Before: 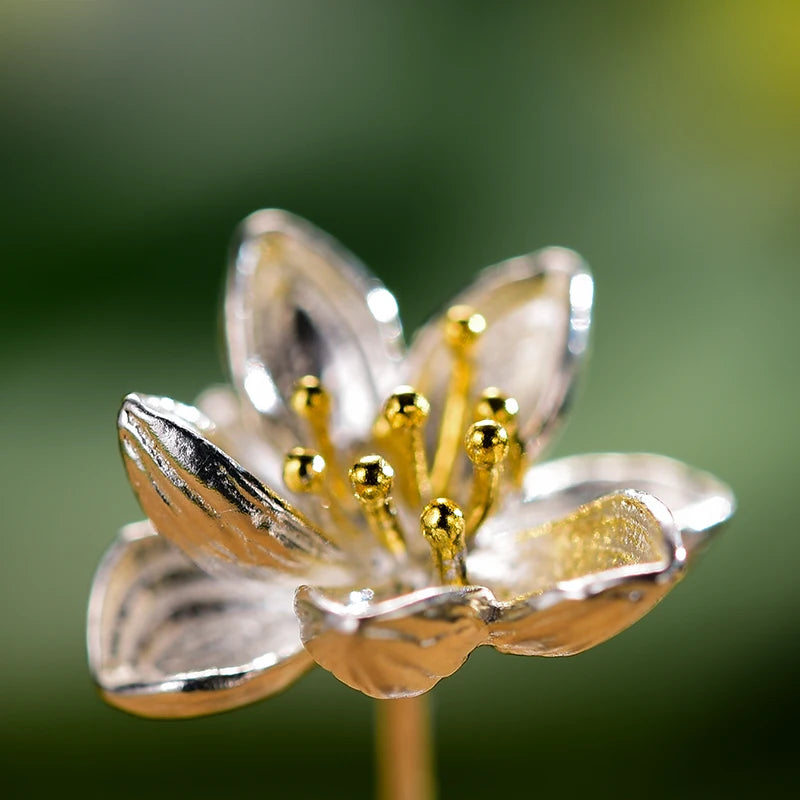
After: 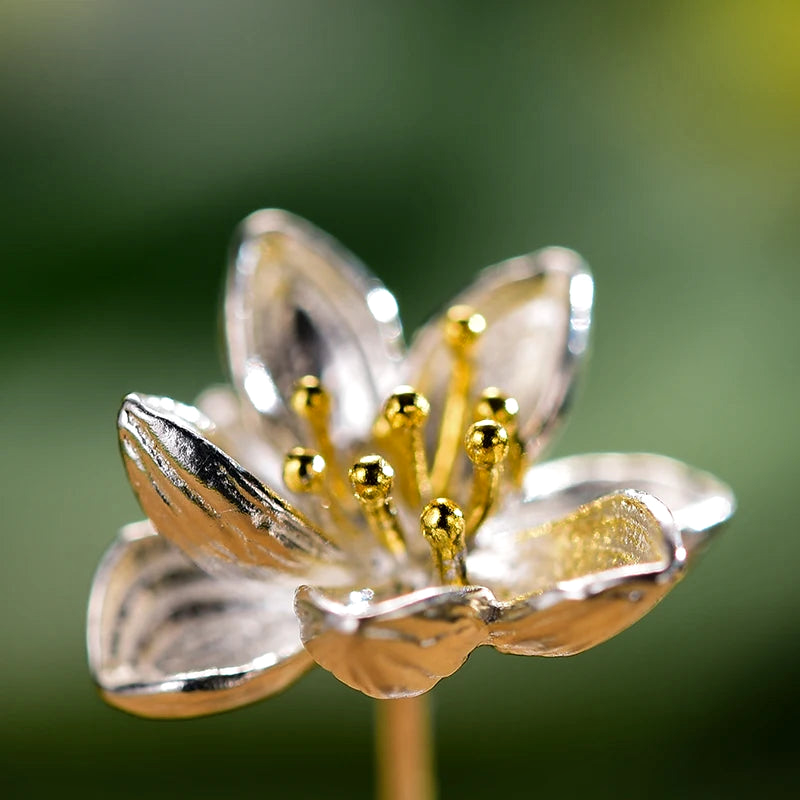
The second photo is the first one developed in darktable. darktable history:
local contrast: mode bilateral grid, contrast 19, coarseness 50, detail 119%, midtone range 0.2
shadows and highlights: shadows 31.11, highlights 1.77, soften with gaussian
